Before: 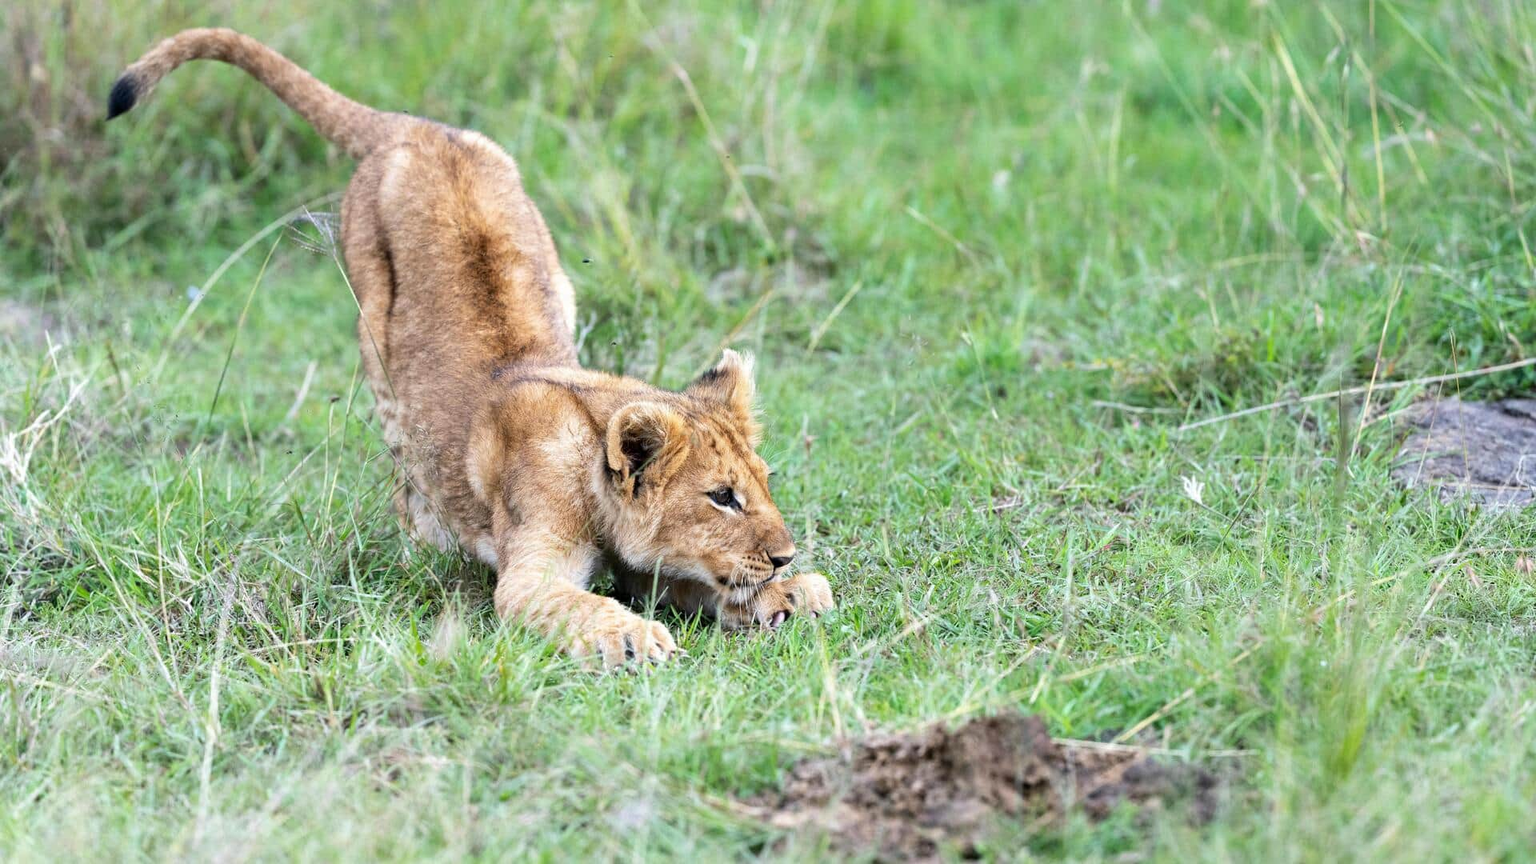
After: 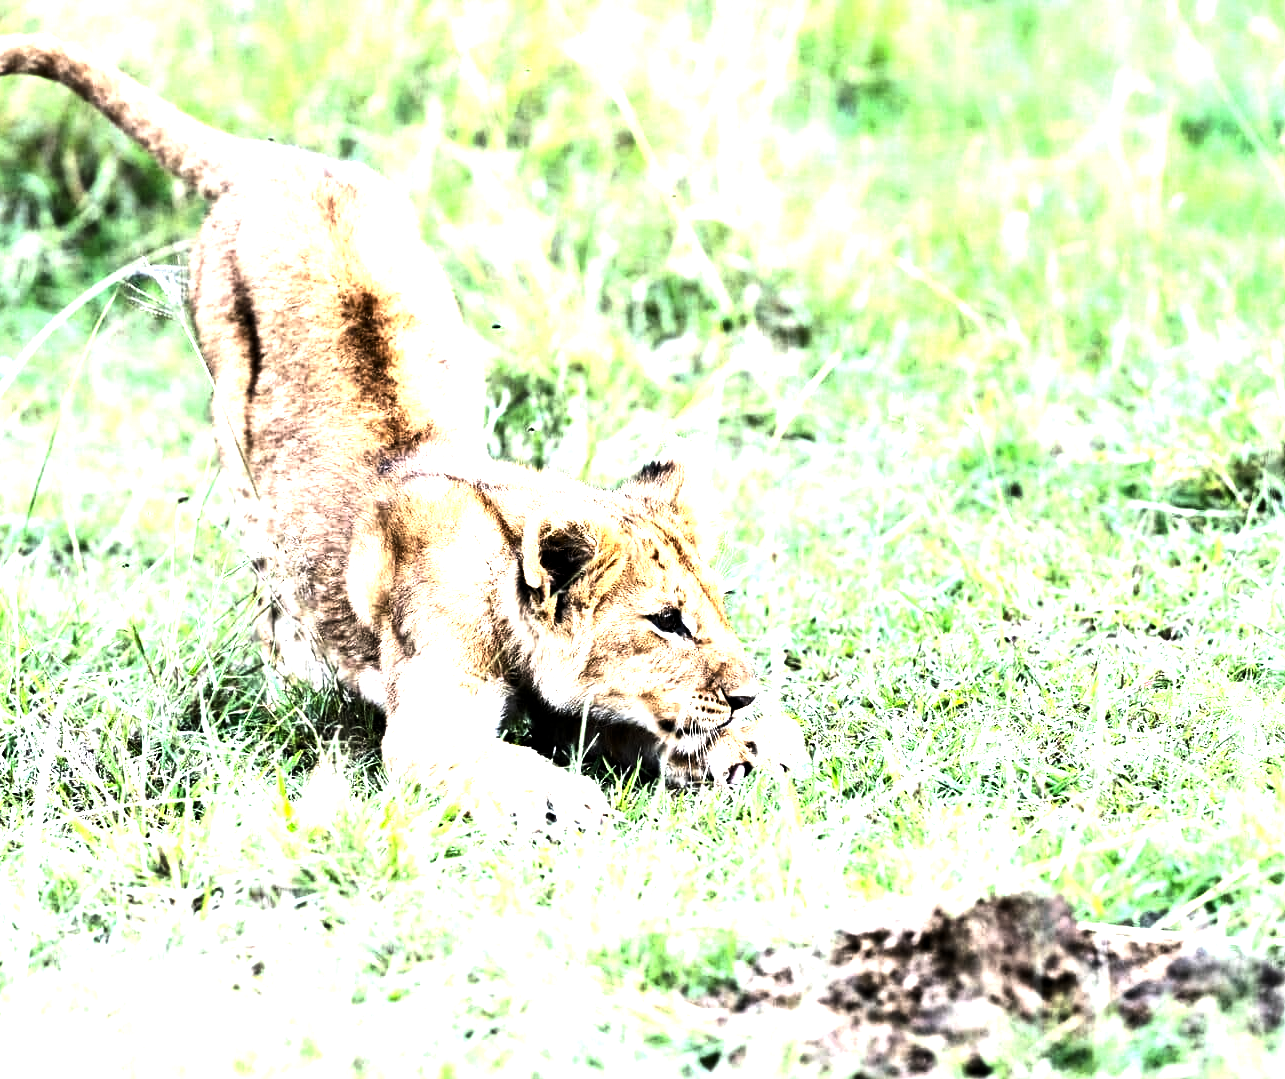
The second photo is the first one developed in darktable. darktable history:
contrast brightness saturation: contrast 0.401, brightness 0.107, saturation 0.21
crop and rotate: left 12.315%, right 20.756%
levels: levels [0.044, 0.475, 0.791]
